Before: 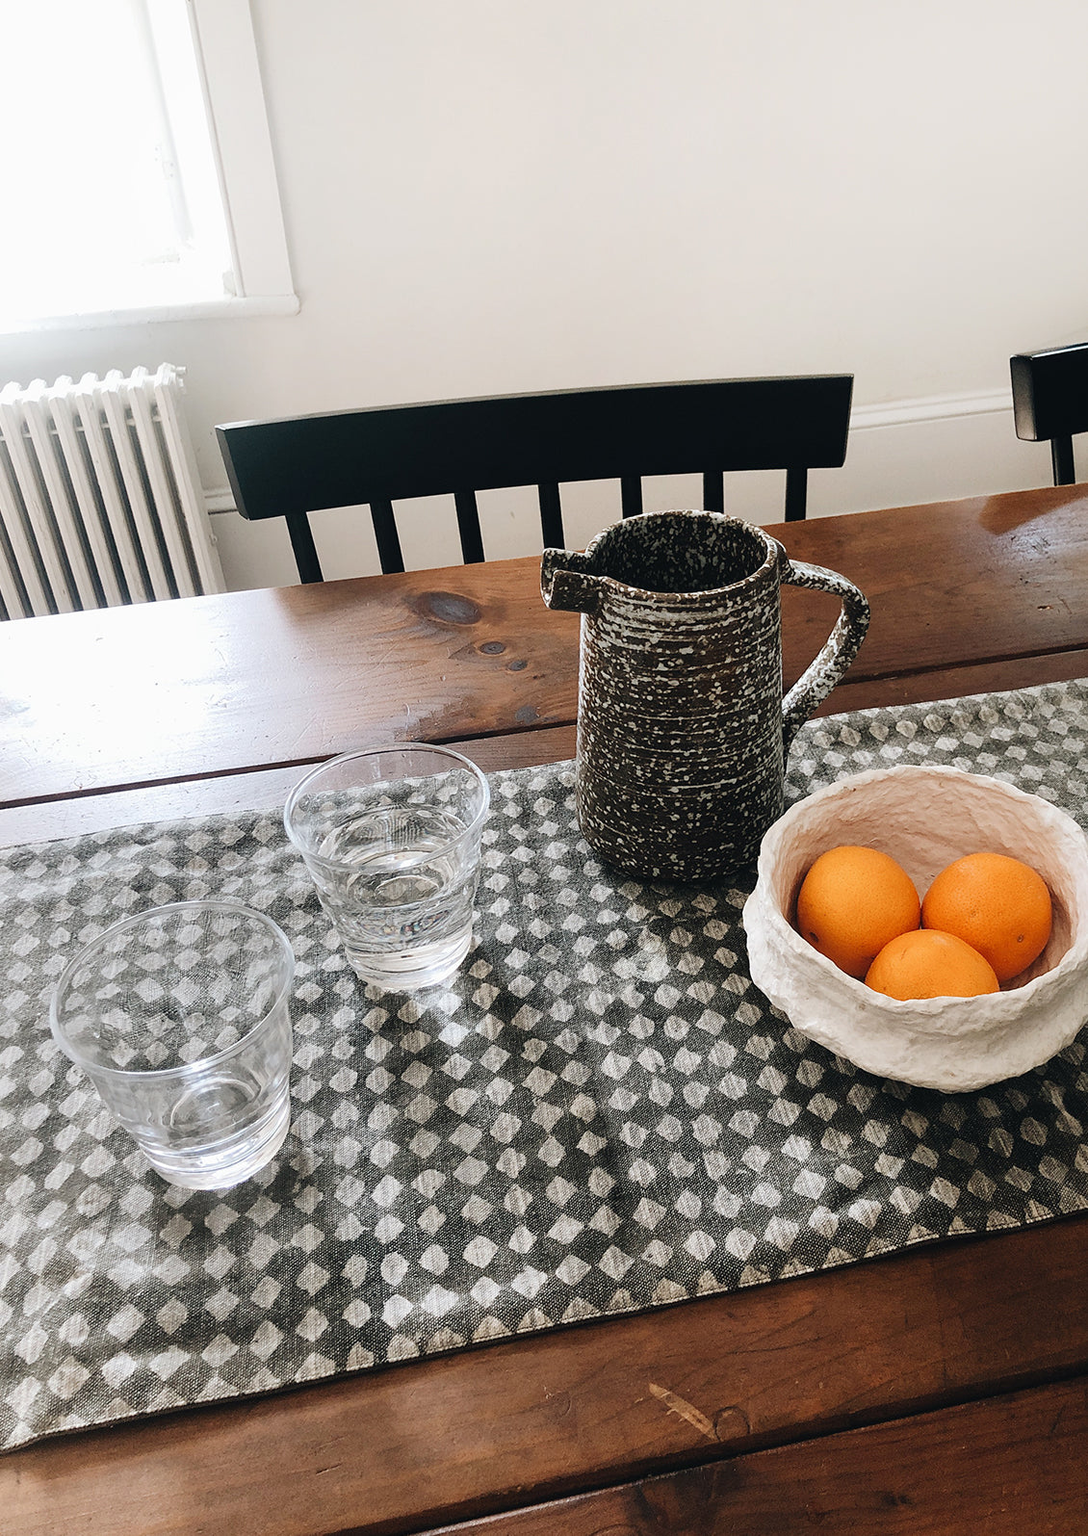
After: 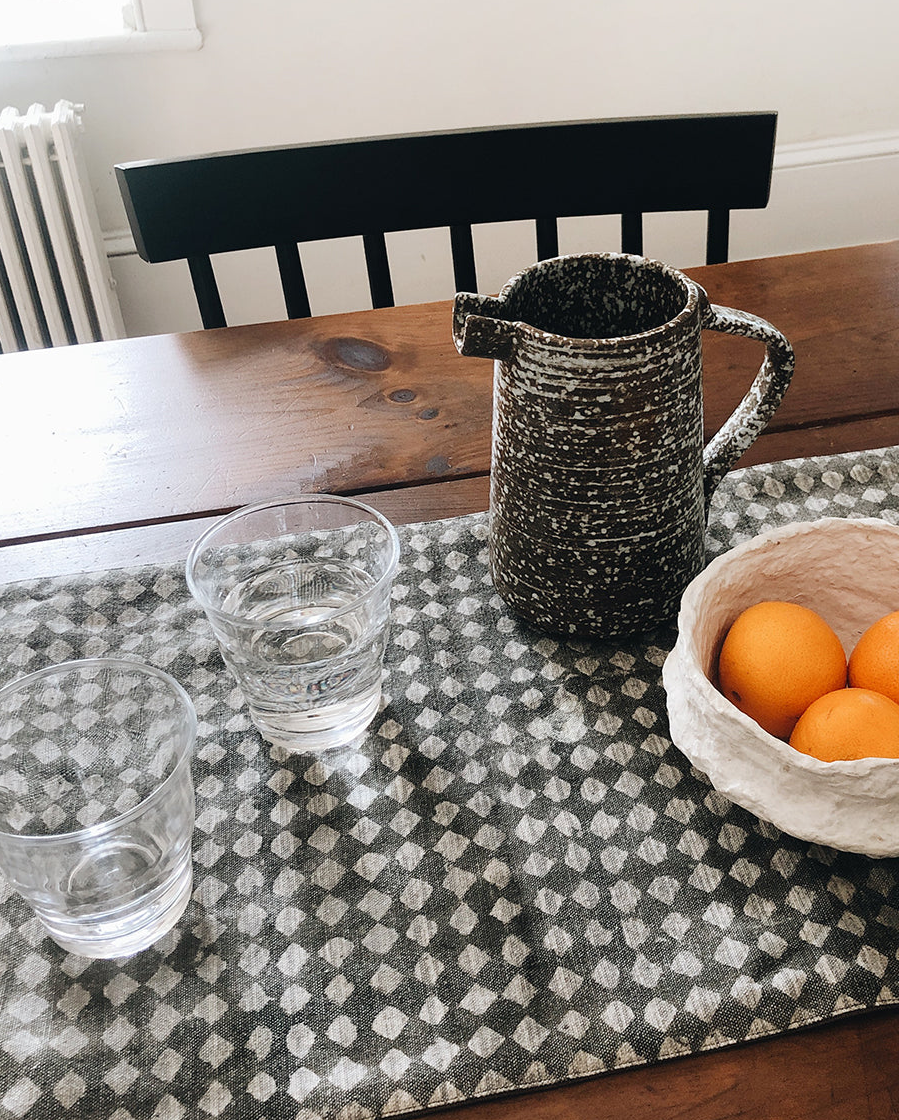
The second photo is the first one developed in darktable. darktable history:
crop: left 9.67%, top 17.368%, right 10.747%, bottom 12.403%
